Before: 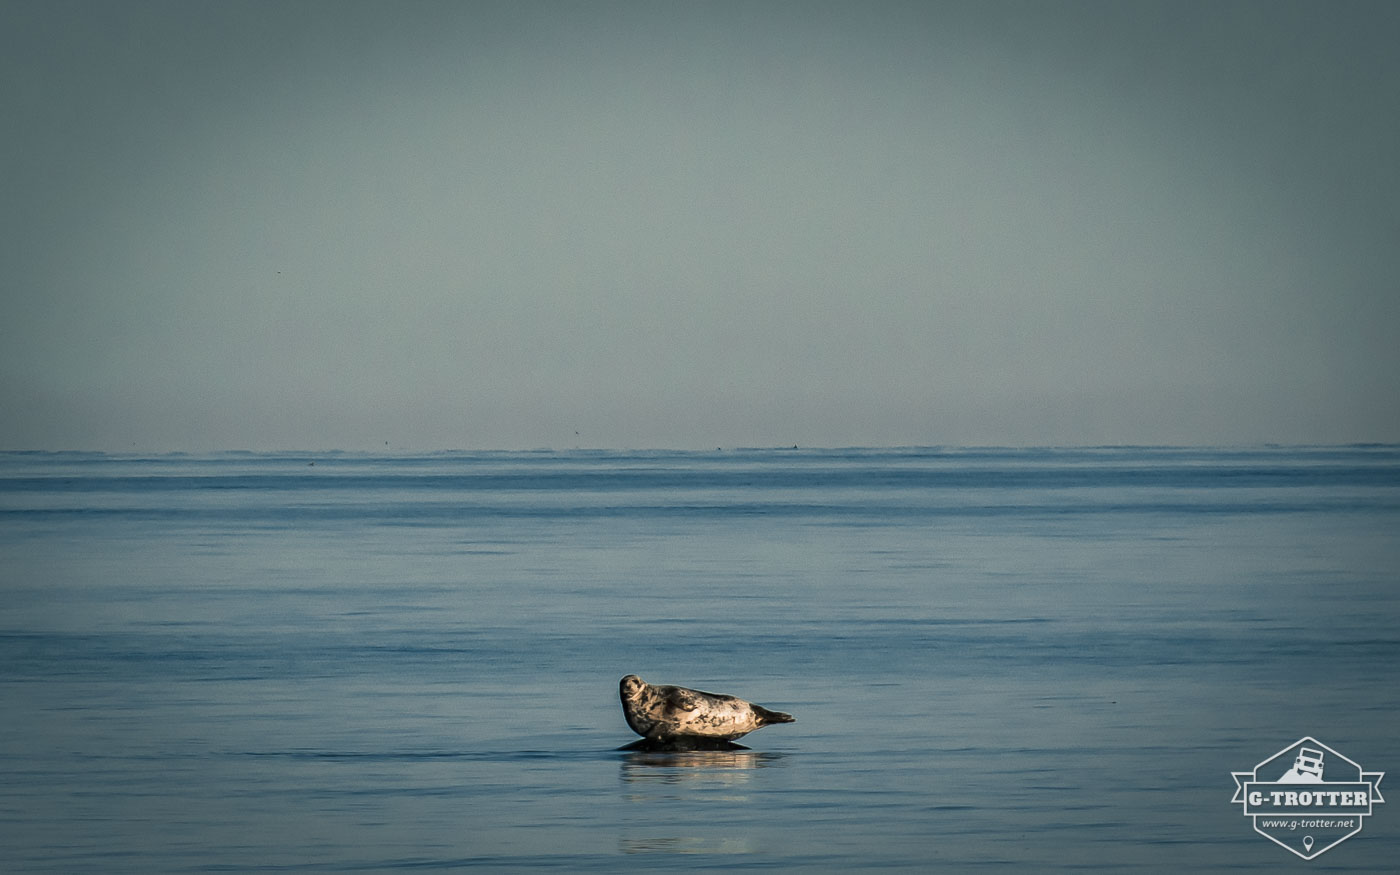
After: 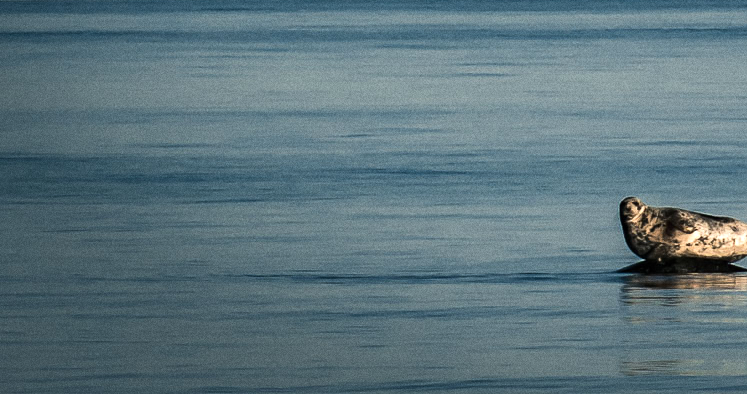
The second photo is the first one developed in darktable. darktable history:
crop and rotate: top 54.778%, right 46.61%, bottom 0.159%
tone equalizer: -8 EV -0.417 EV, -7 EV -0.389 EV, -6 EV -0.333 EV, -5 EV -0.222 EV, -3 EV 0.222 EV, -2 EV 0.333 EV, -1 EV 0.389 EV, +0 EV 0.417 EV, edges refinement/feathering 500, mask exposure compensation -1.57 EV, preserve details no
grain: on, module defaults
